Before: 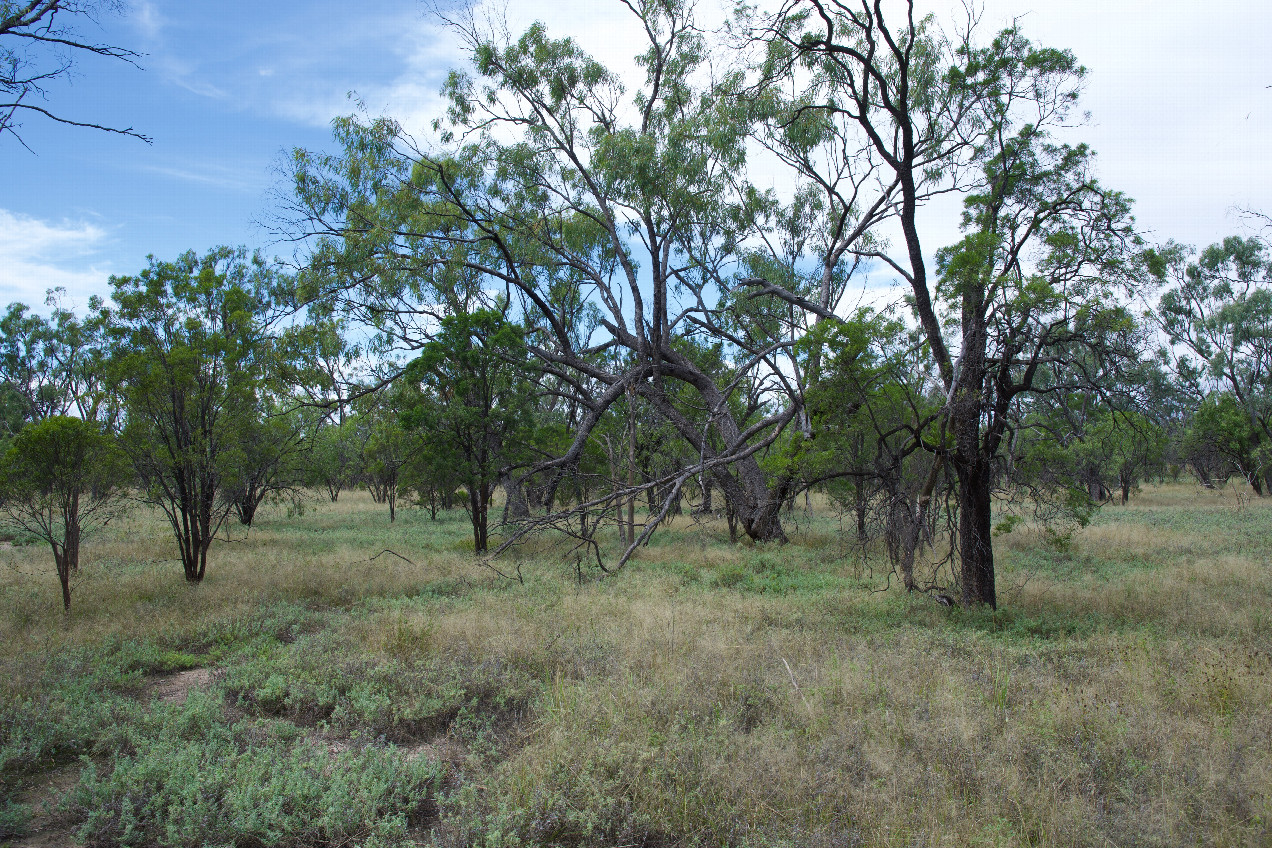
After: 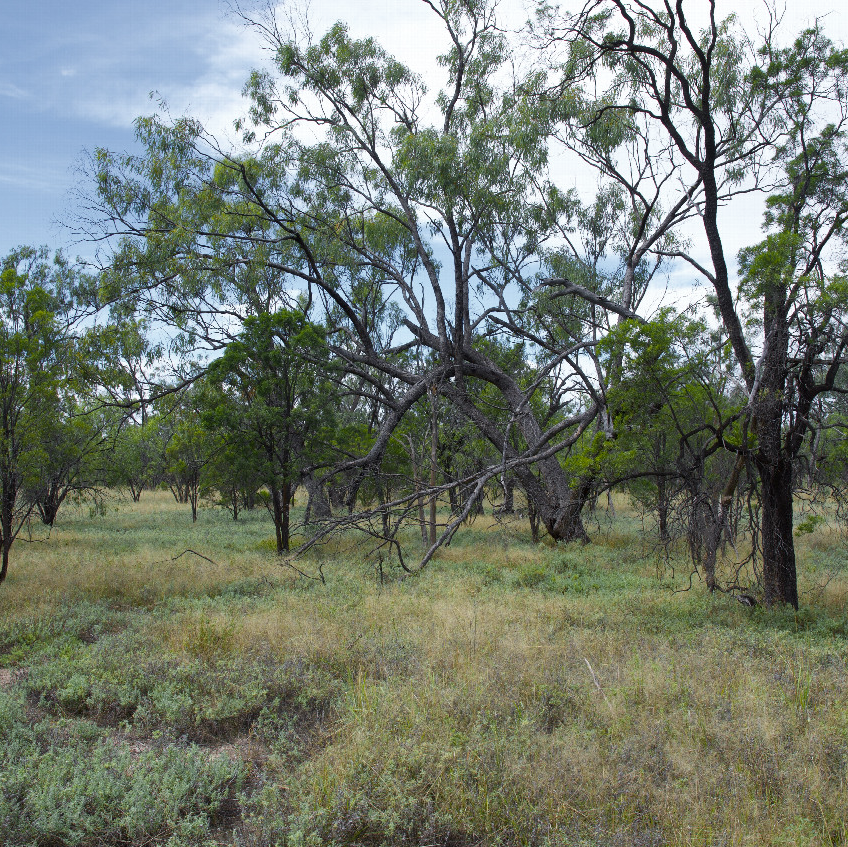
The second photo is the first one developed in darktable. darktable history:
color zones: curves: ch0 [(0, 0.511) (0.143, 0.531) (0.286, 0.56) (0.429, 0.5) (0.571, 0.5) (0.714, 0.5) (0.857, 0.5) (1, 0.5)]; ch1 [(0, 0.525) (0.143, 0.705) (0.286, 0.715) (0.429, 0.35) (0.571, 0.35) (0.714, 0.35) (0.857, 0.4) (1, 0.4)]; ch2 [(0, 0.572) (0.143, 0.512) (0.286, 0.473) (0.429, 0.45) (0.571, 0.5) (0.714, 0.5) (0.857, 0.518) (1, 0.518)]
crop and rotate: left 15.567%, right 17.731%
